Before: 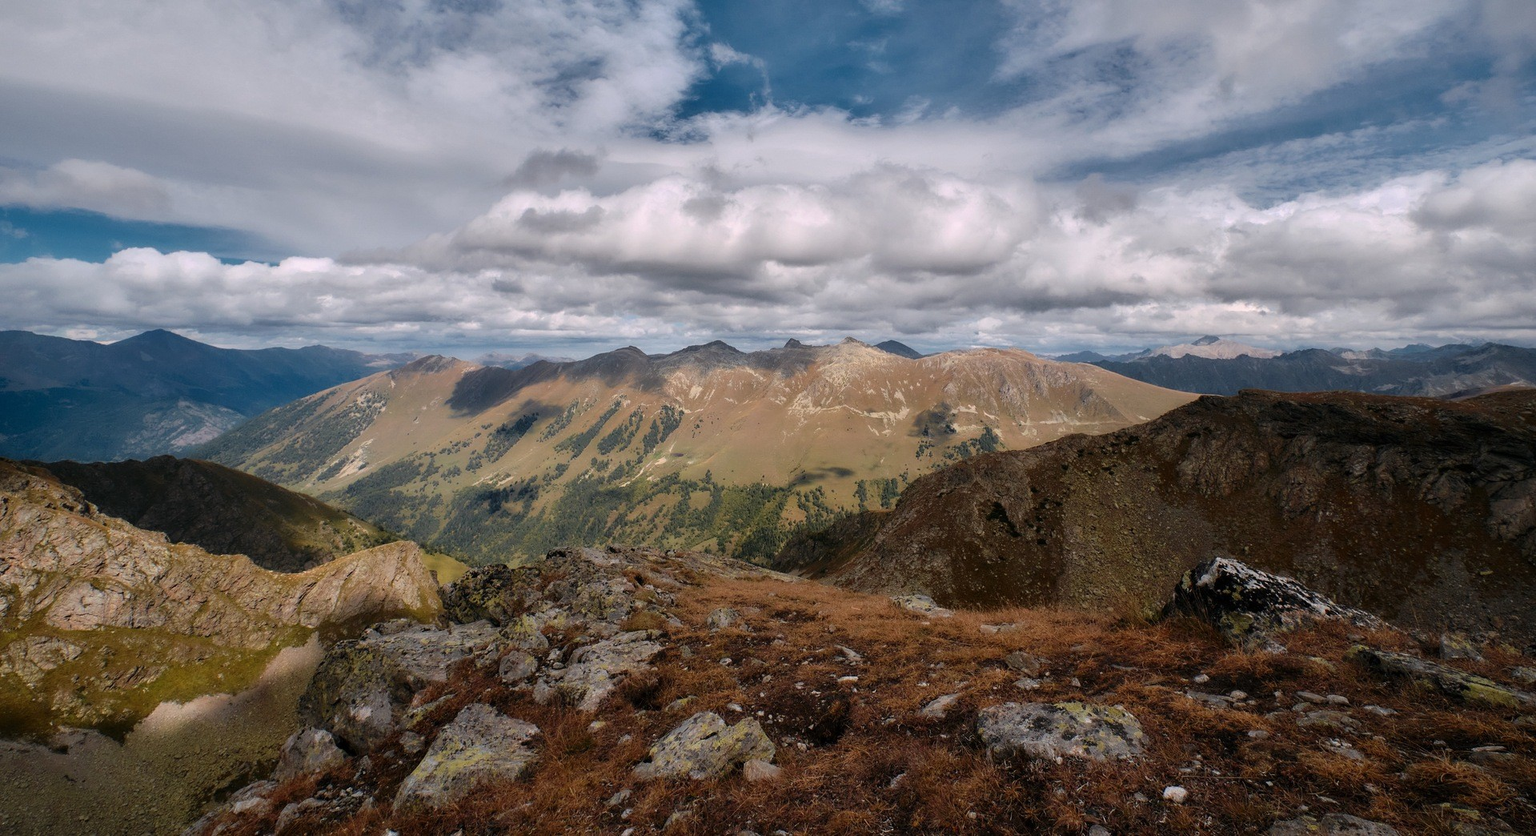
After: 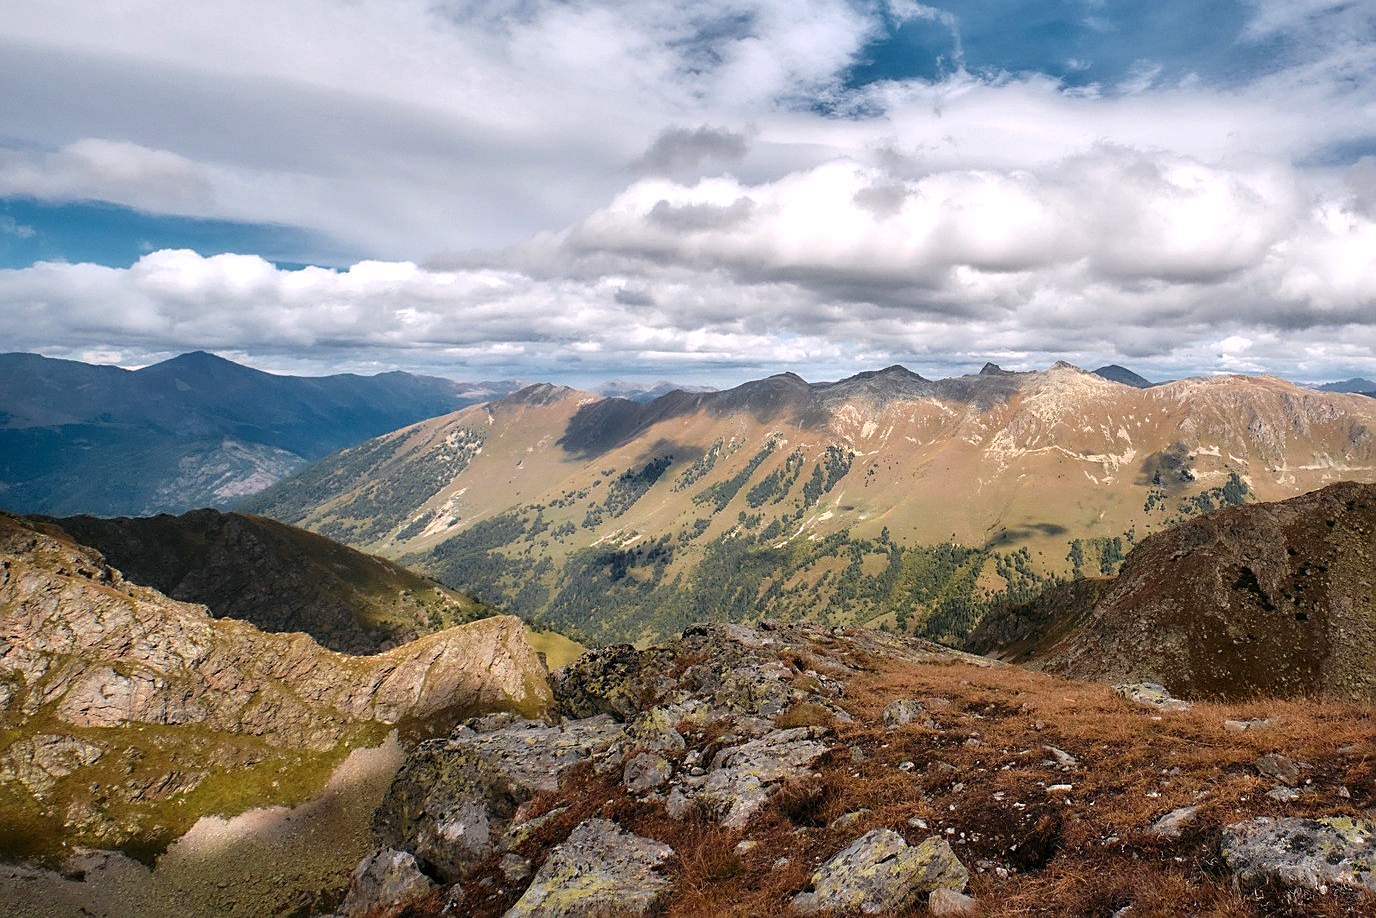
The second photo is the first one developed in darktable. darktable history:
sharpen: on, module defaults
exposure: exposure 0.6 EV, compensate highlight preservation false
crop: top 5.803%, right 27.864%, bottom 5.804%
